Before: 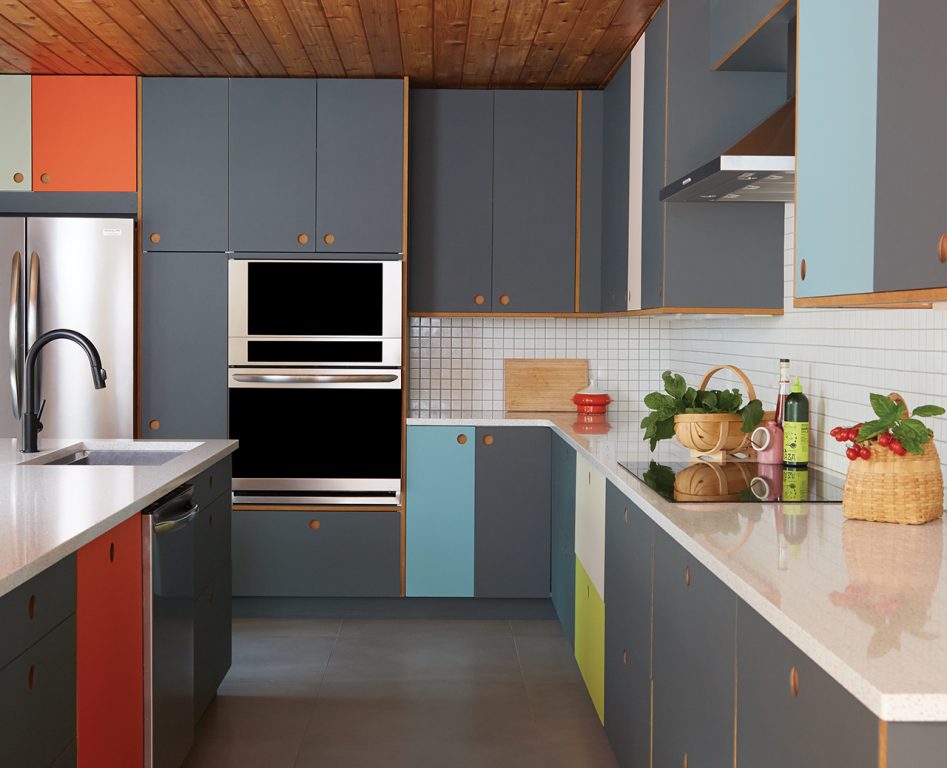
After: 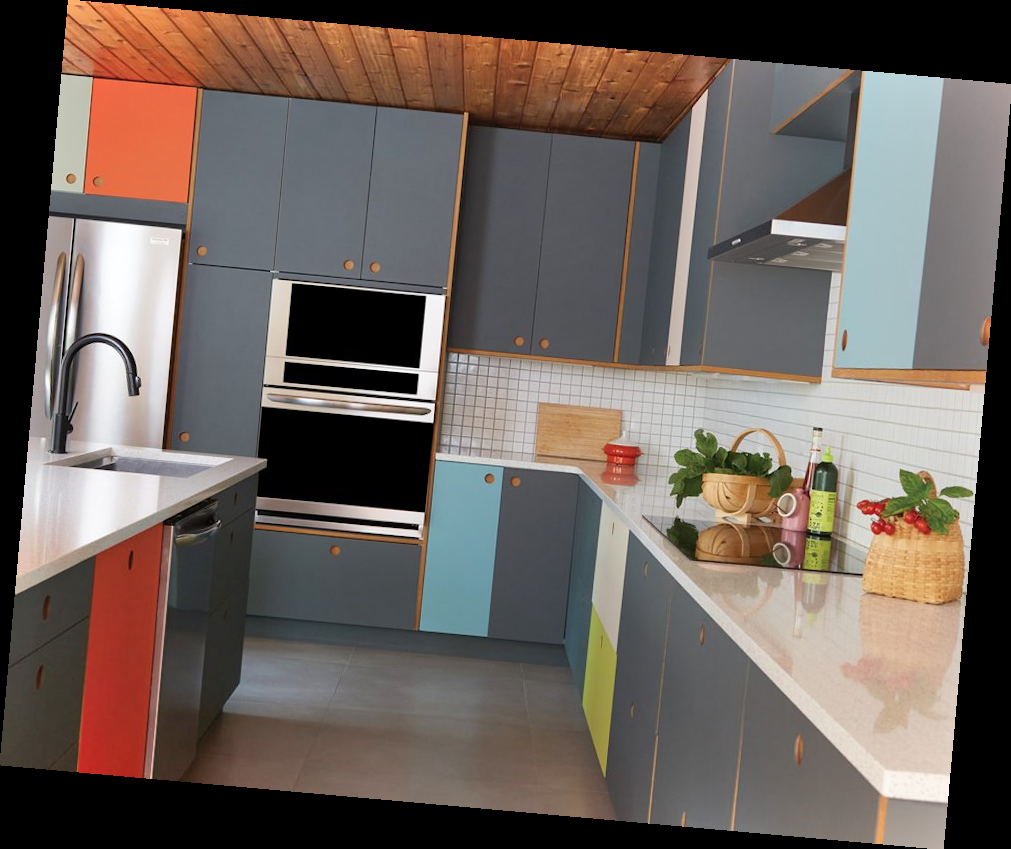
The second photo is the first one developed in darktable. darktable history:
shadows and highlights: highlights color adjustment 0%, soften with gaussian
rotate and perspective: rotation 5.12°, automatic cropping off
